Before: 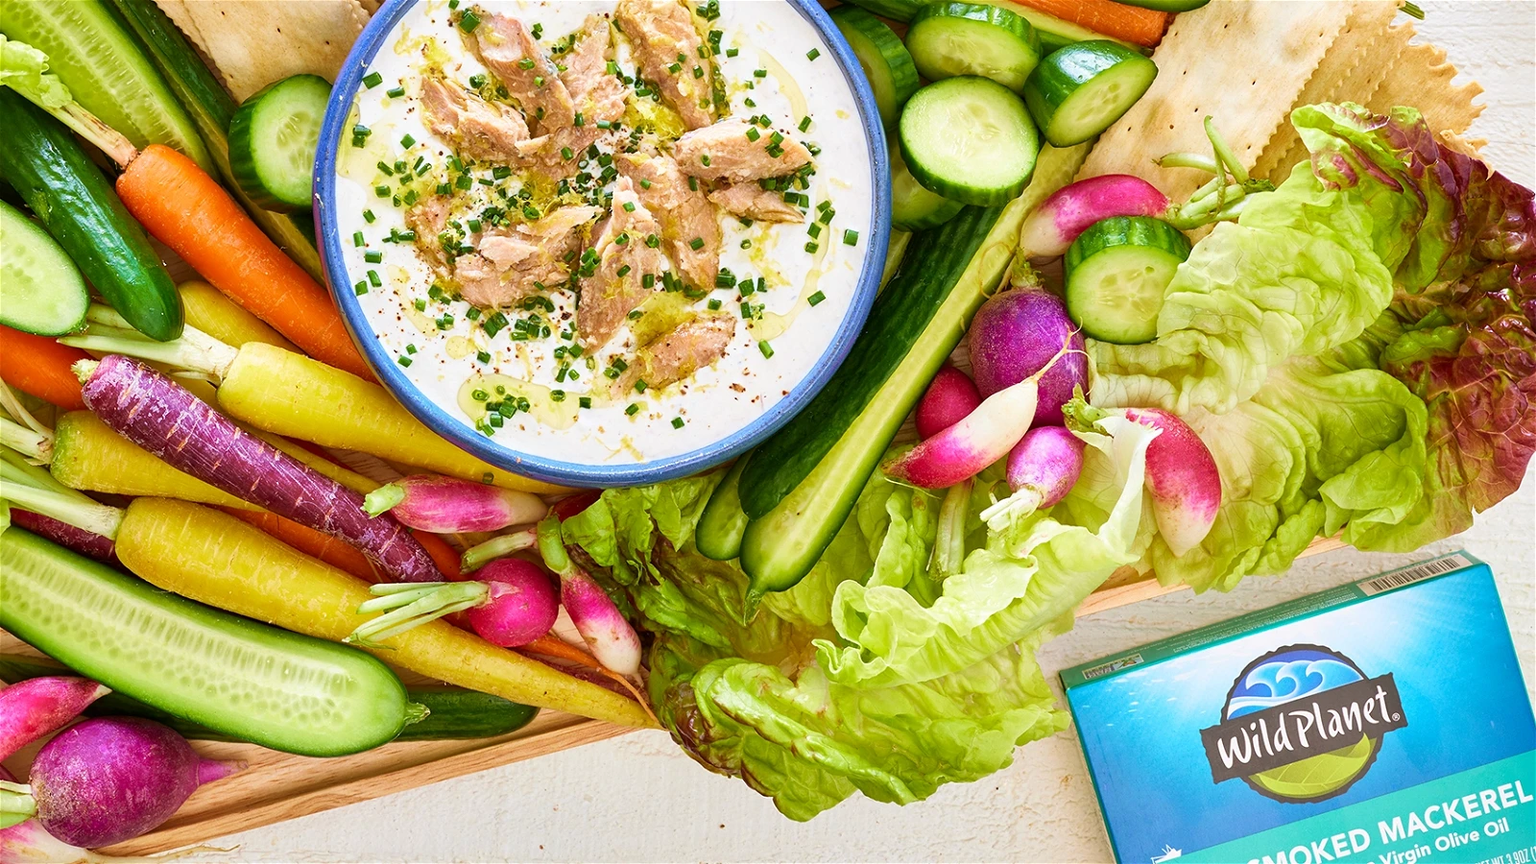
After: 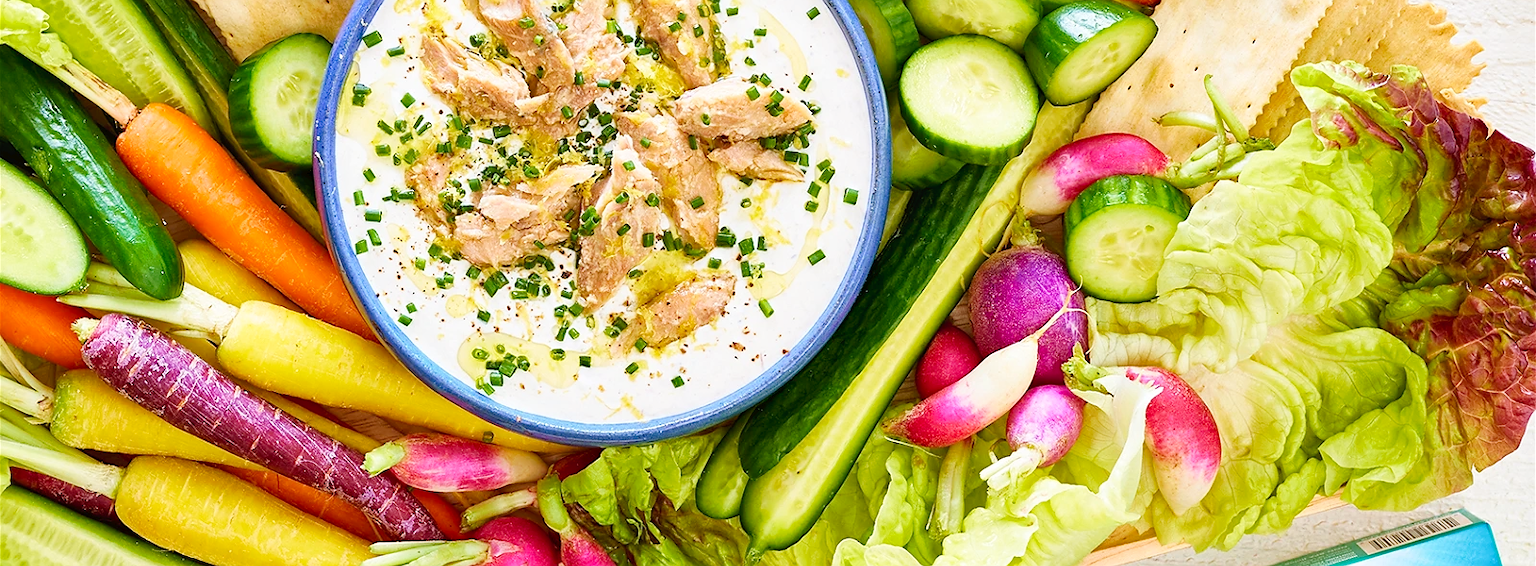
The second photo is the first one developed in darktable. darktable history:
tone curve: curves: ch0 [(0, 0) (0.003, 0.019) (0.011, 0.022) (0.025, 0.025) (0.044, 0.04) (0.069, 0.069) (0.1, 0.108) (0.136, 0.152) (0.177, 0.199) (0.224, 0.26) (0.277, 0.321) (0.335, 0.392) (0.399, 0.472) (0.468, 0.547) (0.543, 0.624) (0.623, 0.713) (0.709, 0.786) (0.801, 0.865) (0.898, 0.939) (1, 1)], preserve colors none
haze removal: compatibility mode true, adaptive false
sharpen: radius 1, threshold 1
crop and rotate: top 4.848%, bottom 29.503%
